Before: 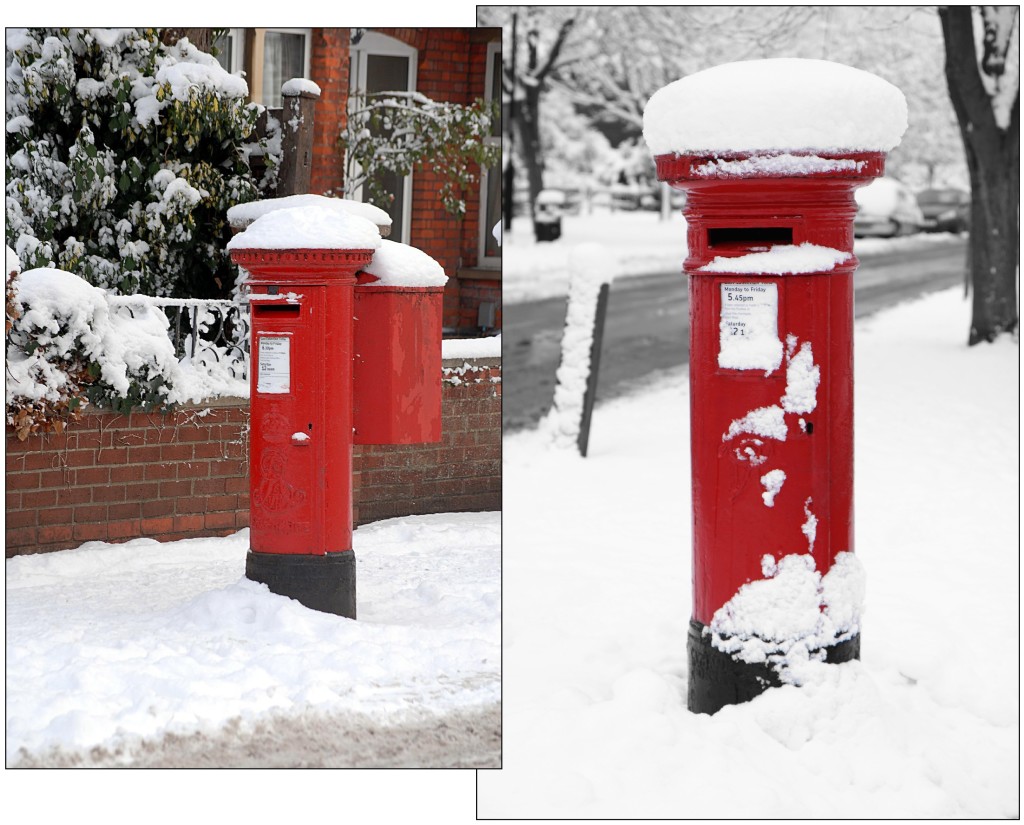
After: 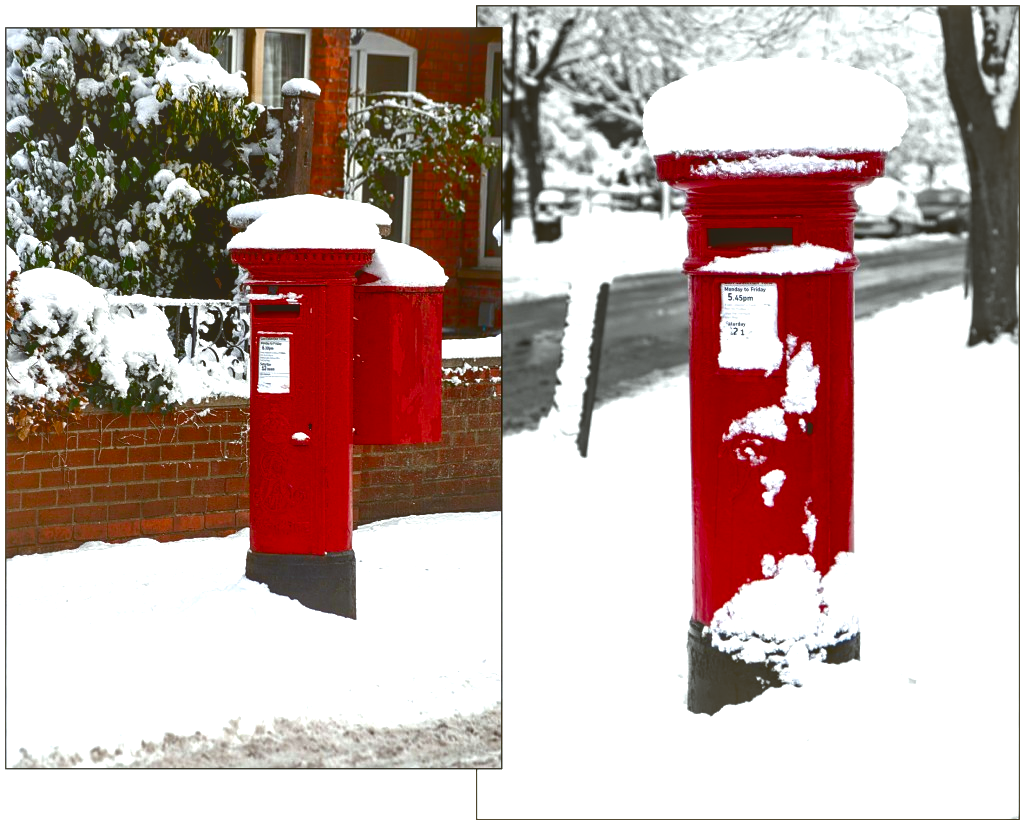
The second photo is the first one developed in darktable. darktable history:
color balance rgb: linear chroma grading › shadows -2.2%, linear chroma grading › highlights -15%, linear chroma grading › global chroma -10%, linear chroma grading › mid-tones -10%, perceptual saturation grading › global saturation 45%, perceptual saturation grading › highlights -50%, perceptual saturation grading › shadows 30%, perceptual brilliance grading › global brilliance 18%, global vibrance 45%
color balance: lift [1.004, 1.002, 1.002, 0.998], gamma [1, 1.007, 1.002, 0.993], gain [1, 0.977, 1.013, 1.023], contrast -3.64%
contrast brightness saturation: brightness -0.52
local contrast: detail 110%
